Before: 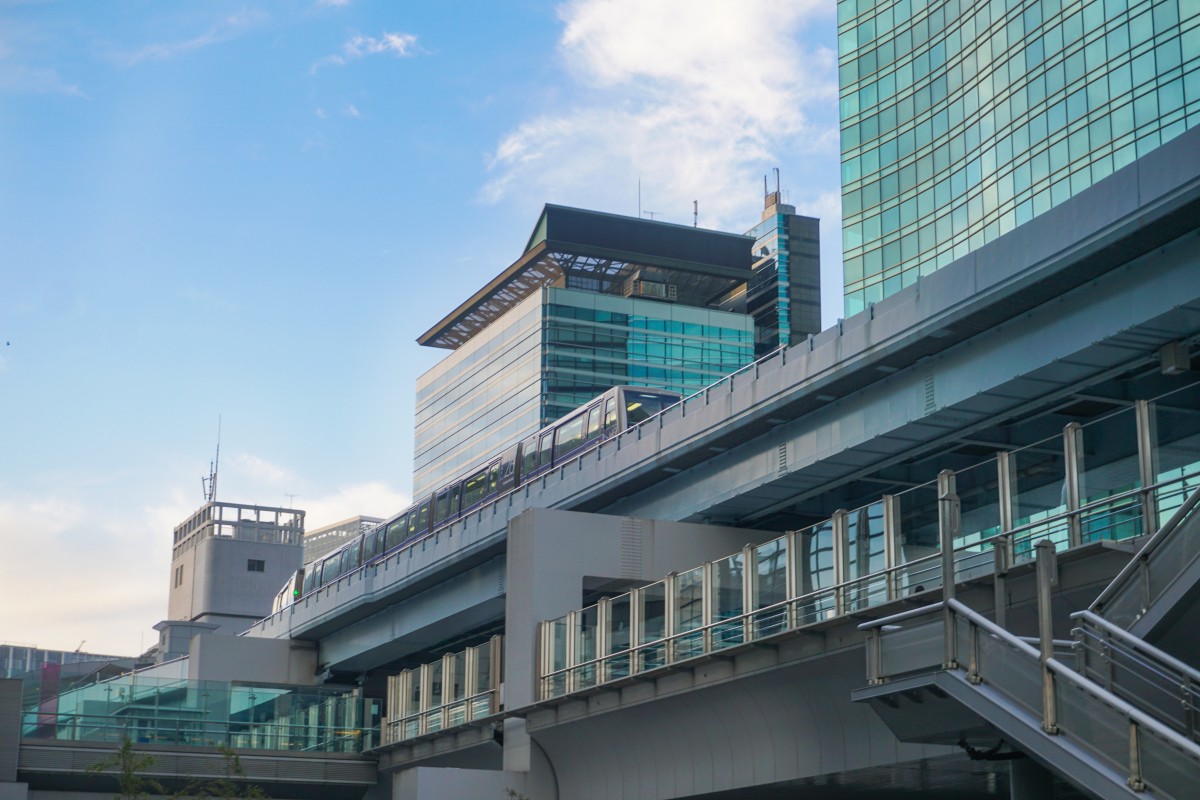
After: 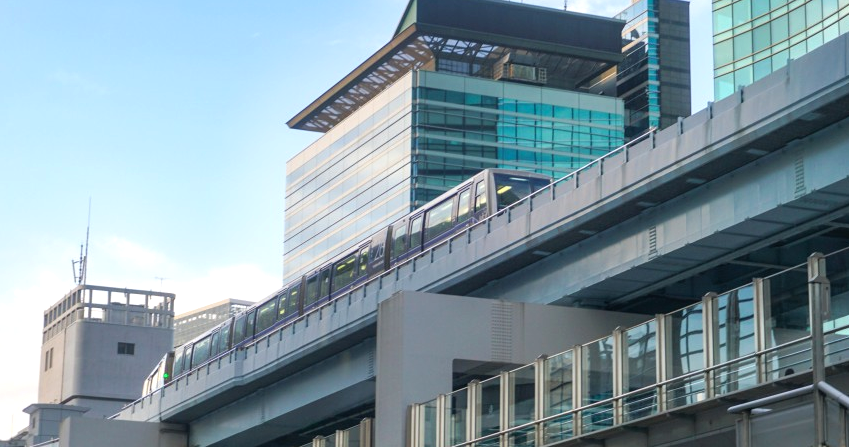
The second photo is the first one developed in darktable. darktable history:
crop: left 10.9%, top 27.156%, right 18.28%, bottom 16.954%
tone equalizer: -8 EV -0.397 EV, -7 EV -0.408 EV, -6 EV -0.305 EV, -5 EV -0.202 EV, -3 EV 0.192 EV, -2 EV 0.322 EV, -1 EV 0.394 EV, +0 EV 0.394 EV
